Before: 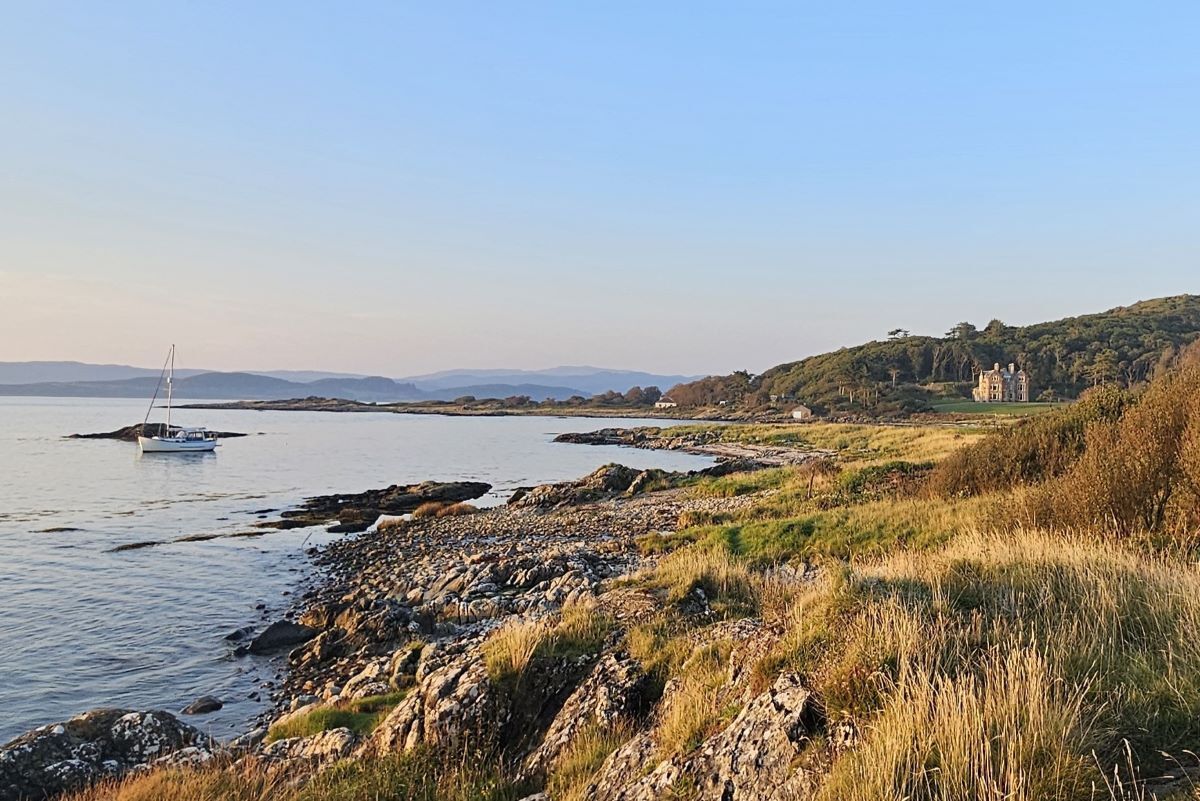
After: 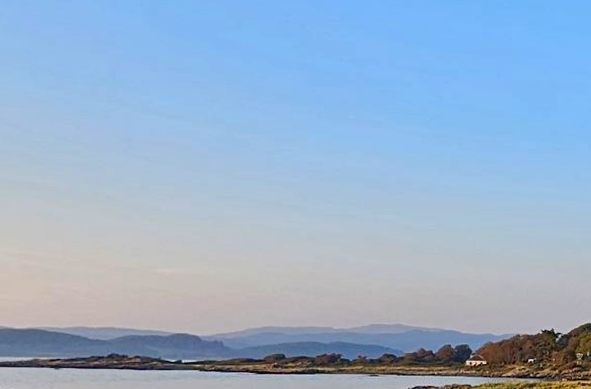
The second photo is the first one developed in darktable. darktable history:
shadows and highlights: on, module defaults
crop: left 19.556%, right 30.401%, bottom 46.458%
contrast brightness saturation: contrast 0.22, brightness -0.19, saturation 0.24
rotate and perspective: rotation -0.013°, lens shift (vertical) -0.027, lens shift (horizontal) 0.178, crop left 0.016, crop right 0.989, crop top 0.082, crop bottom 0.918
